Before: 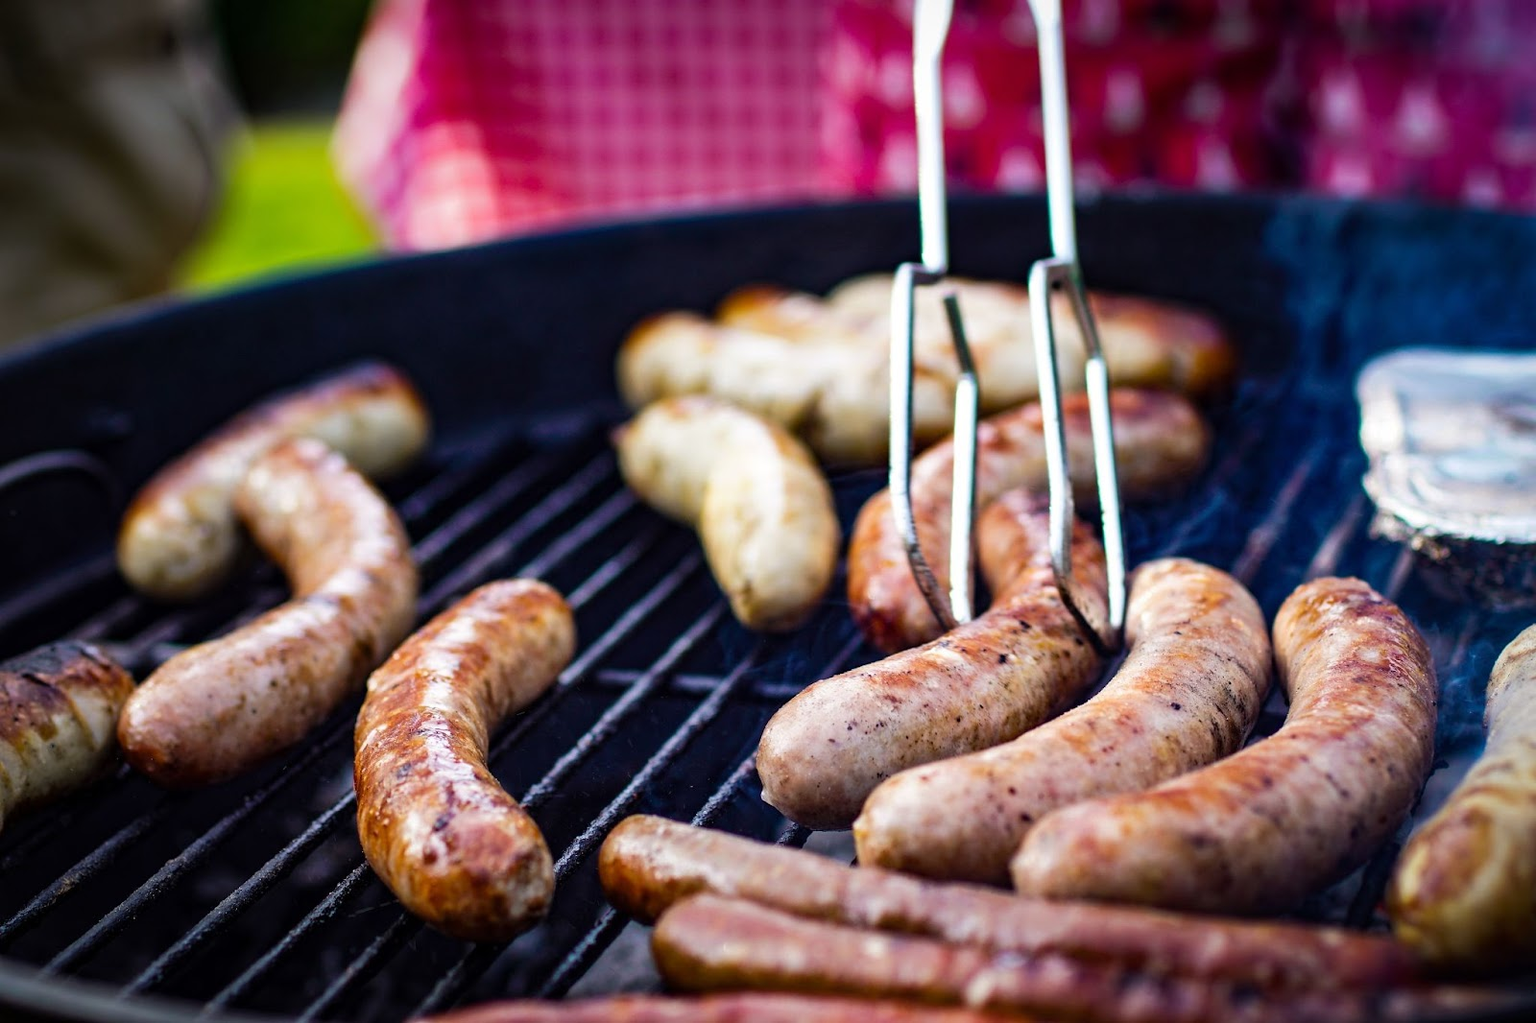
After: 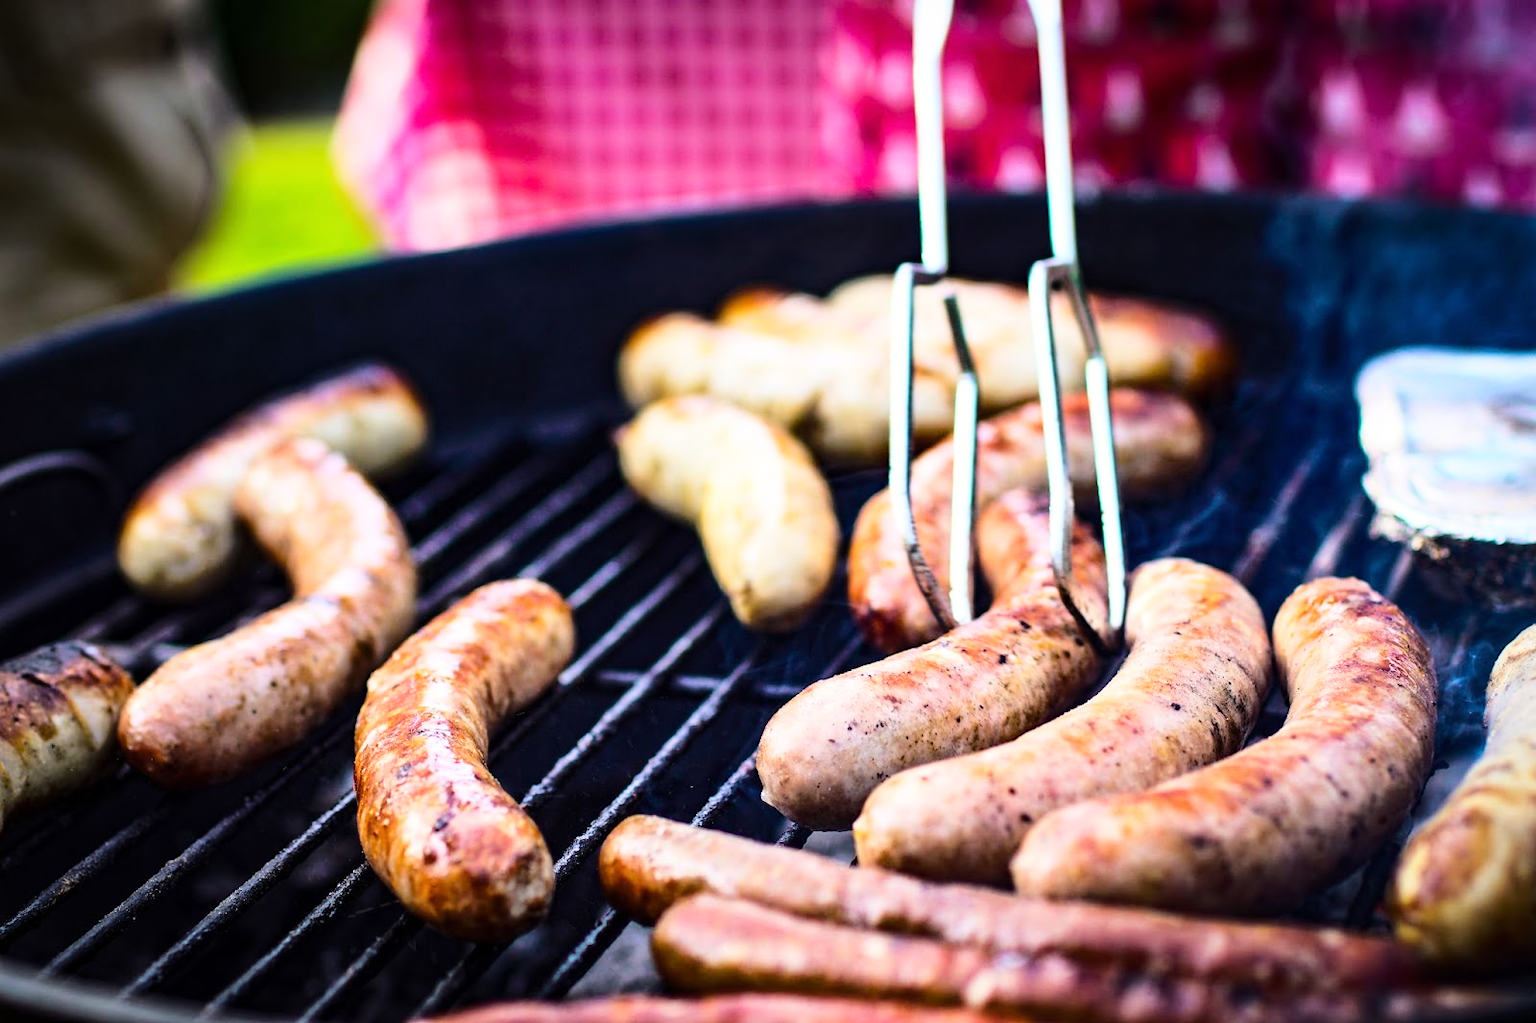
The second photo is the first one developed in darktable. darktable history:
base curve: curves: ch0 [(0, 0) (0.028, 0.03) (0.121, 0.232) (0.46, 0.748) (0.859, 0.968) (1, 1)]
